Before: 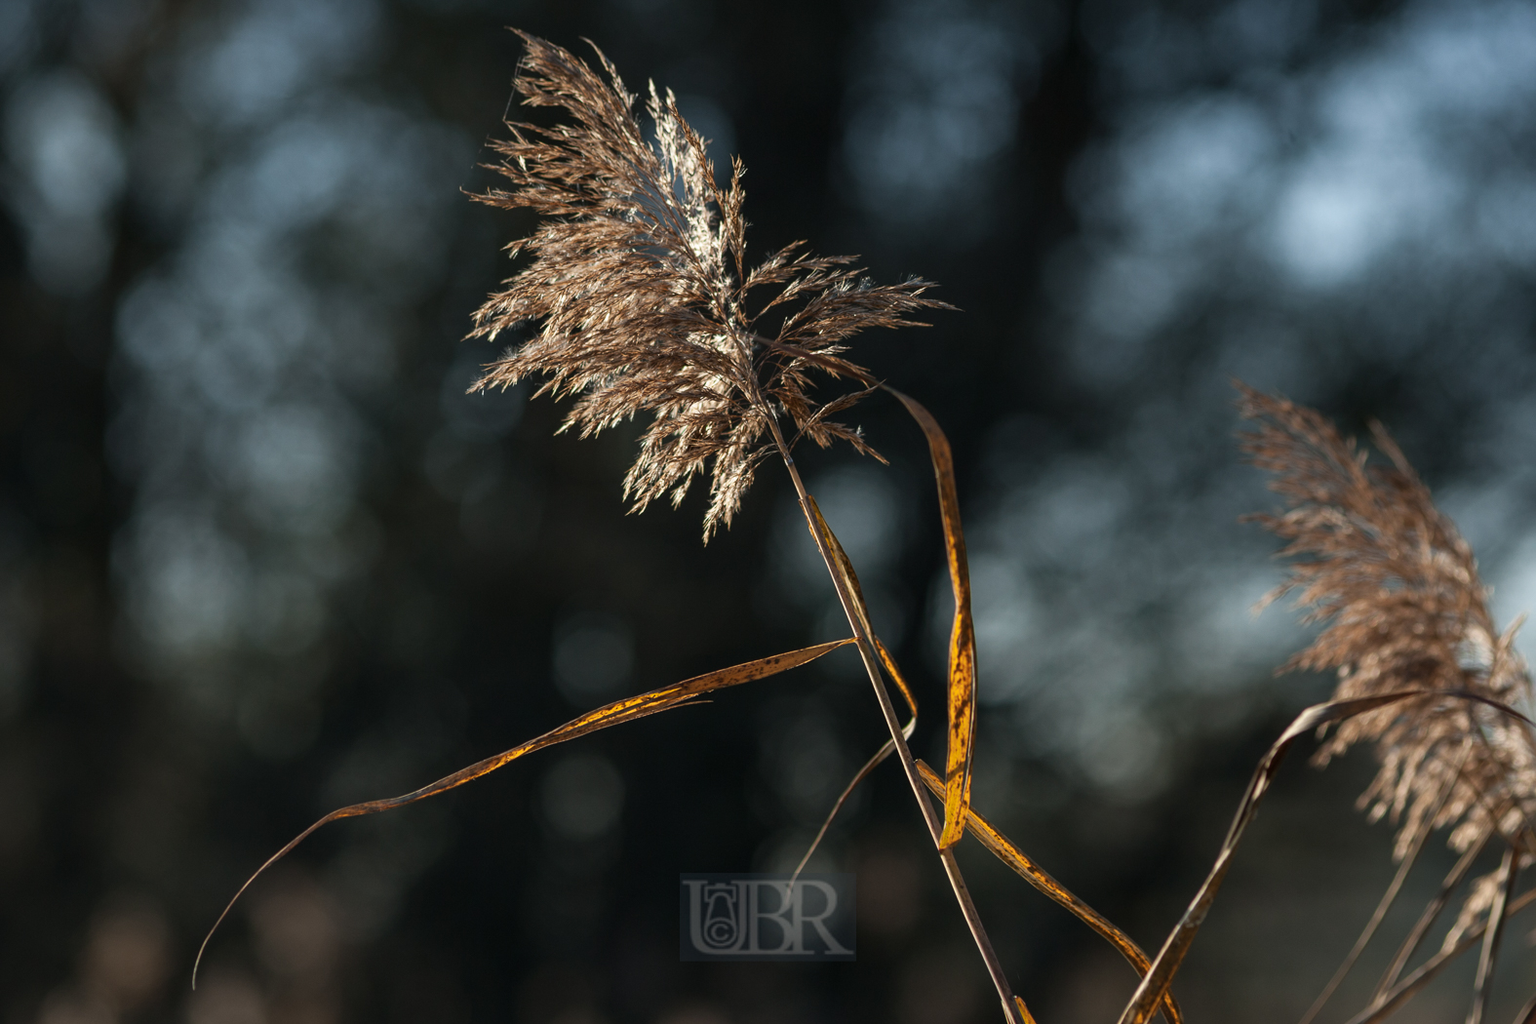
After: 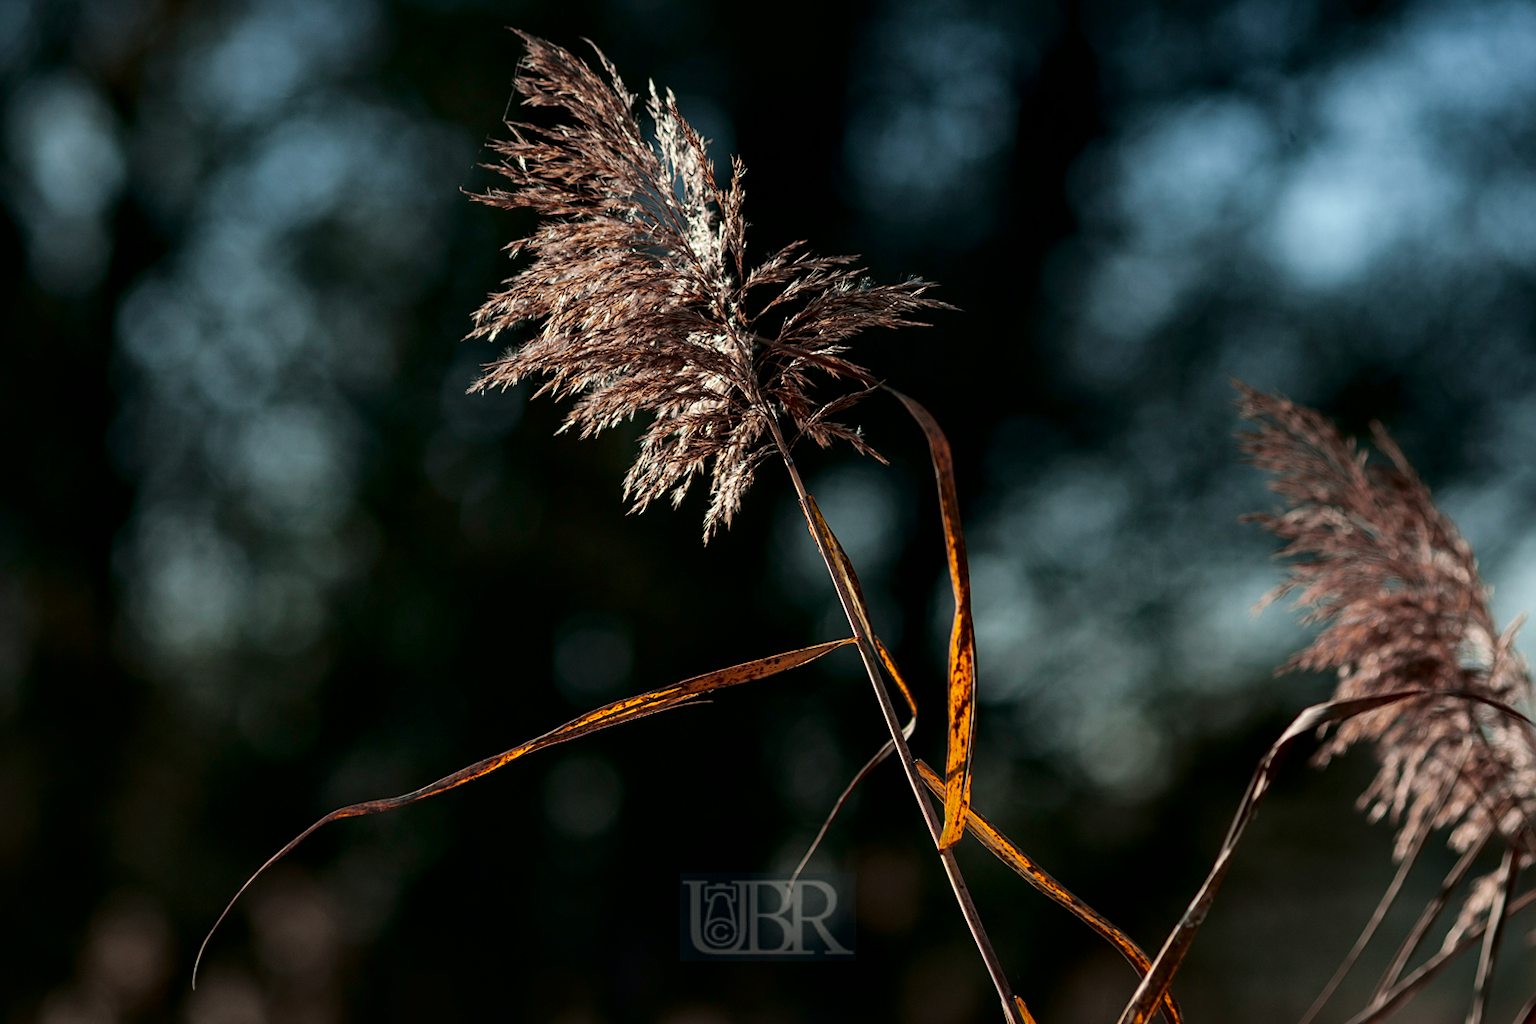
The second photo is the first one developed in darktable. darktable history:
sharpen: amount 0.2
local contrast: mode bilateral grid, contrast 20, coarseness 50, detail 120%, midtone range 0.2
vibrance: on, module defaults
tone curve: curves: ch0 [(0, 0) (0.068, 0.012) (0.183, 0.089) (0.341, 0.283) (0.547, 0.532) (0.828, 0.815) (1, 0.983)]; ch1 [(0, 0) (0.23, 0.166) (0.34, 0.308) (0.371, 0.337) (0.429, 0.411) (0.477, 0.462) (0.499, 0.498) (0.529, 0.537) (0.559, 0.582) (0.743, 0.798) (1, 1)]; ch2 [(0, 0) (0.431, 0.414) (0.498, 0.503) (0.524, 0.528) (0.568, 0.546) (0.6, 0.597) (0.634, 0.645) (0.728, 0.742) (1, 1)], color space Lab, independent channels, preserve colors none
